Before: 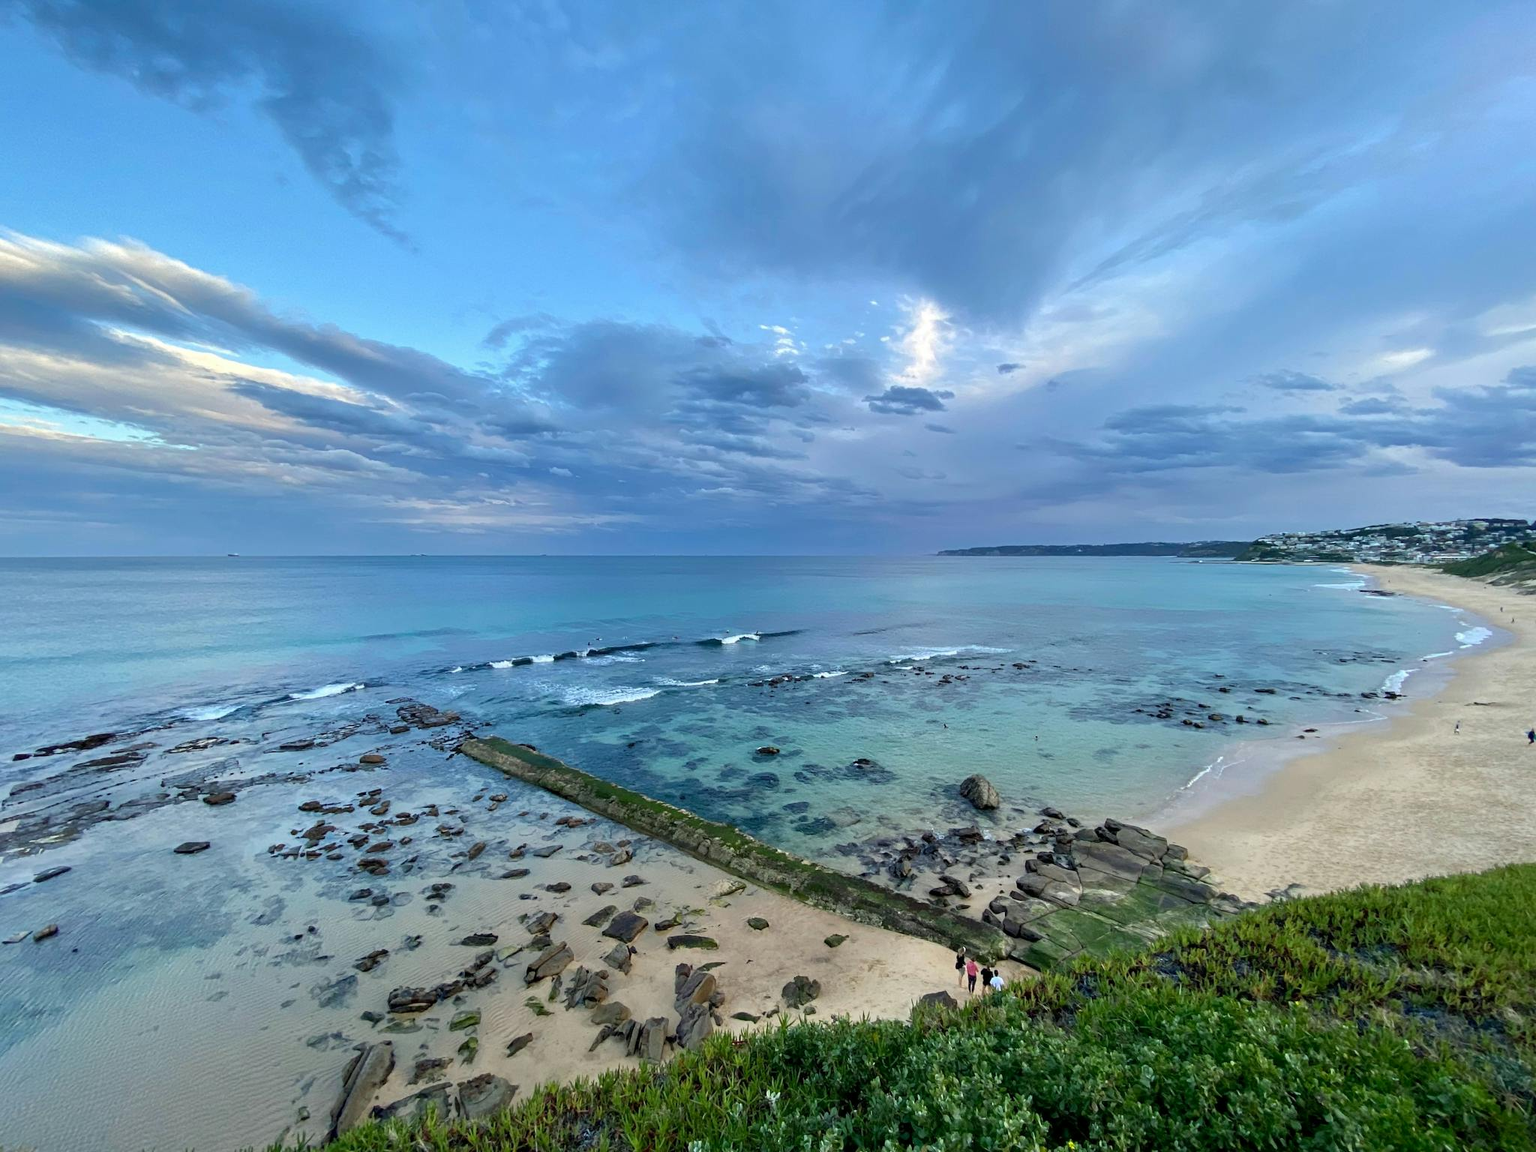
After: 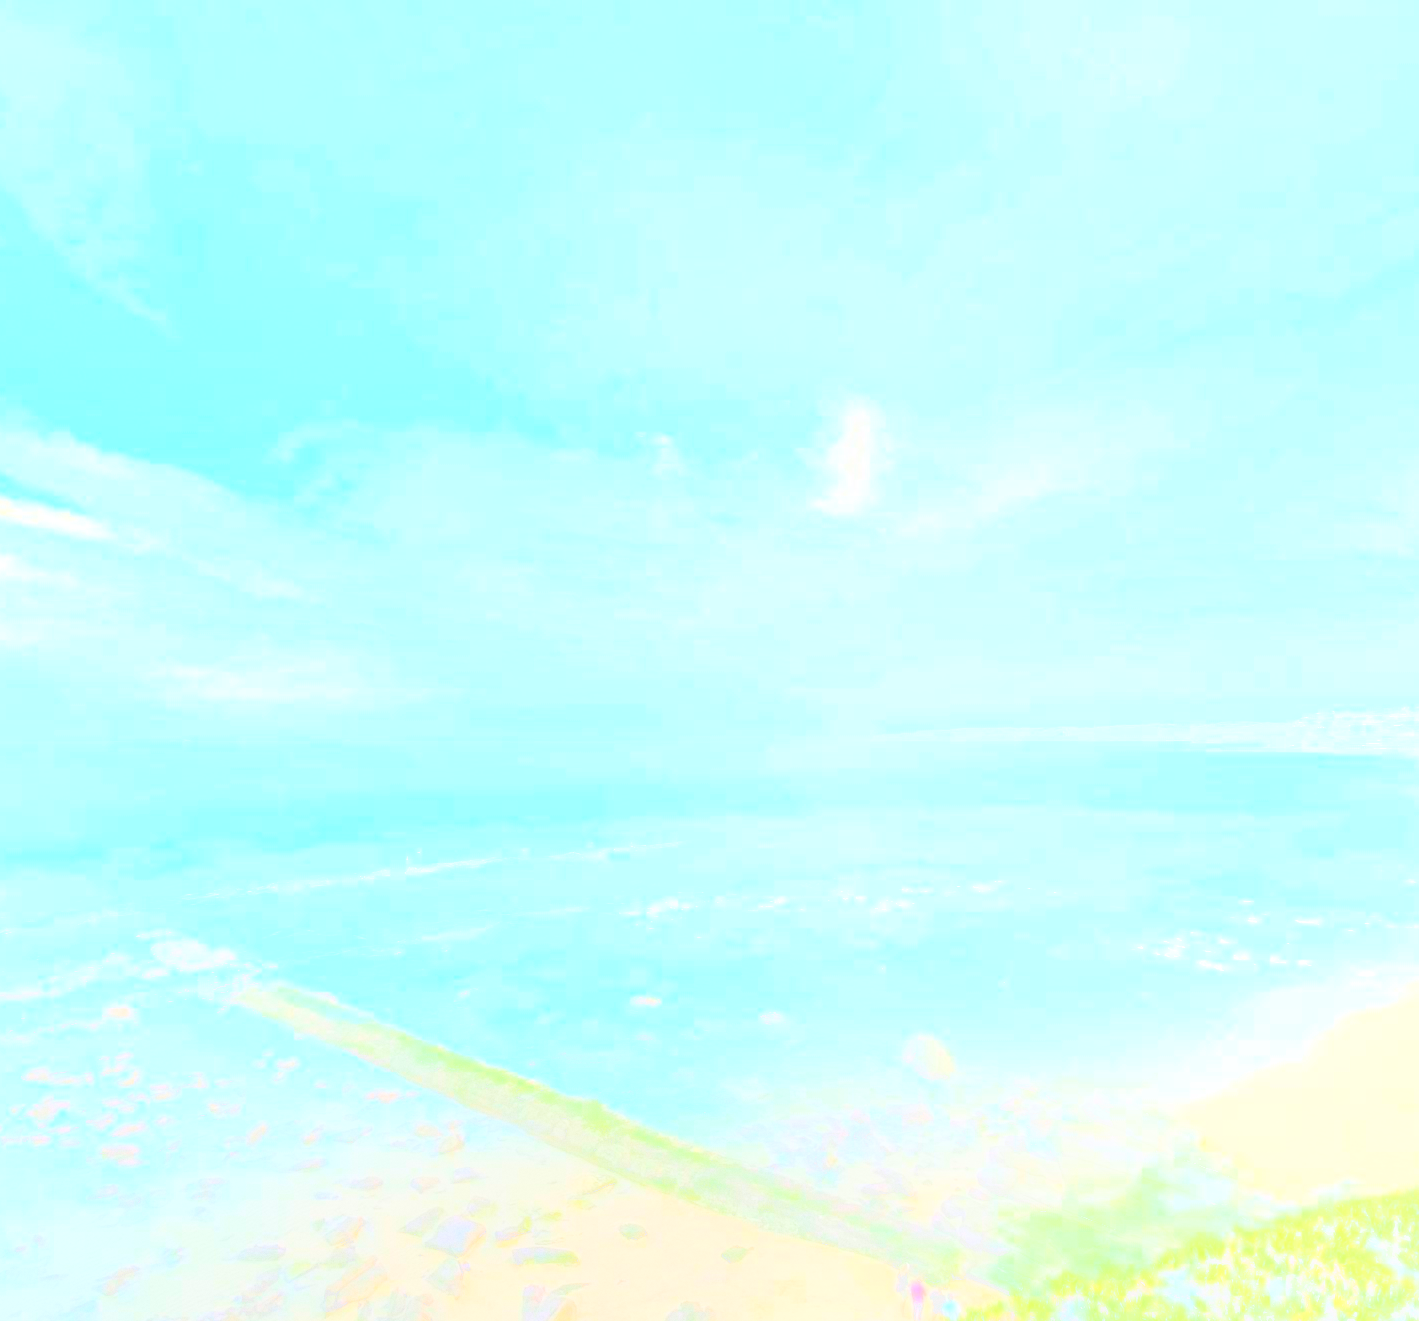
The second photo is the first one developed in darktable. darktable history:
crop: left 18.479%, right 12.2%, bottom 13.971%
grain: on, module defaults
bloom: size 85%, threshold 5%, strength 85%
local contrast: on, module defaults
color balance rgb: linear chroma grading › global chroma 15%, perceptual saturation grading › global saturation 30%
